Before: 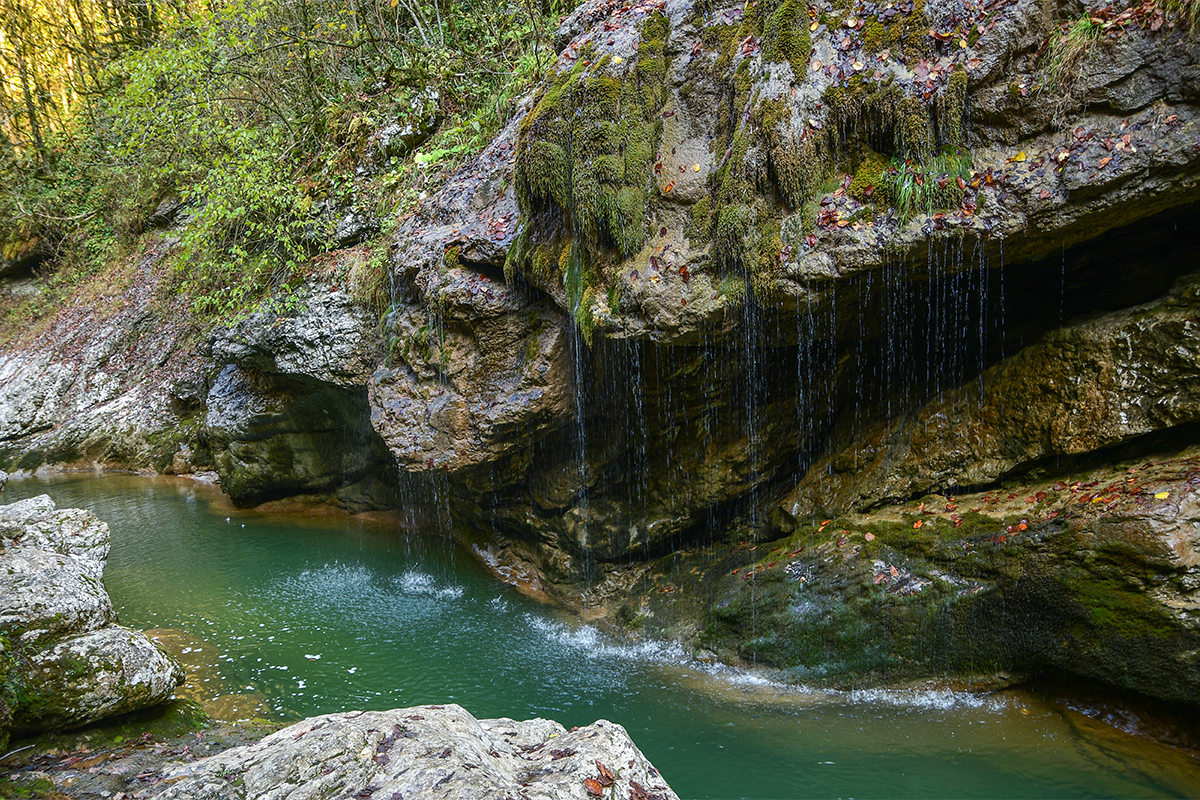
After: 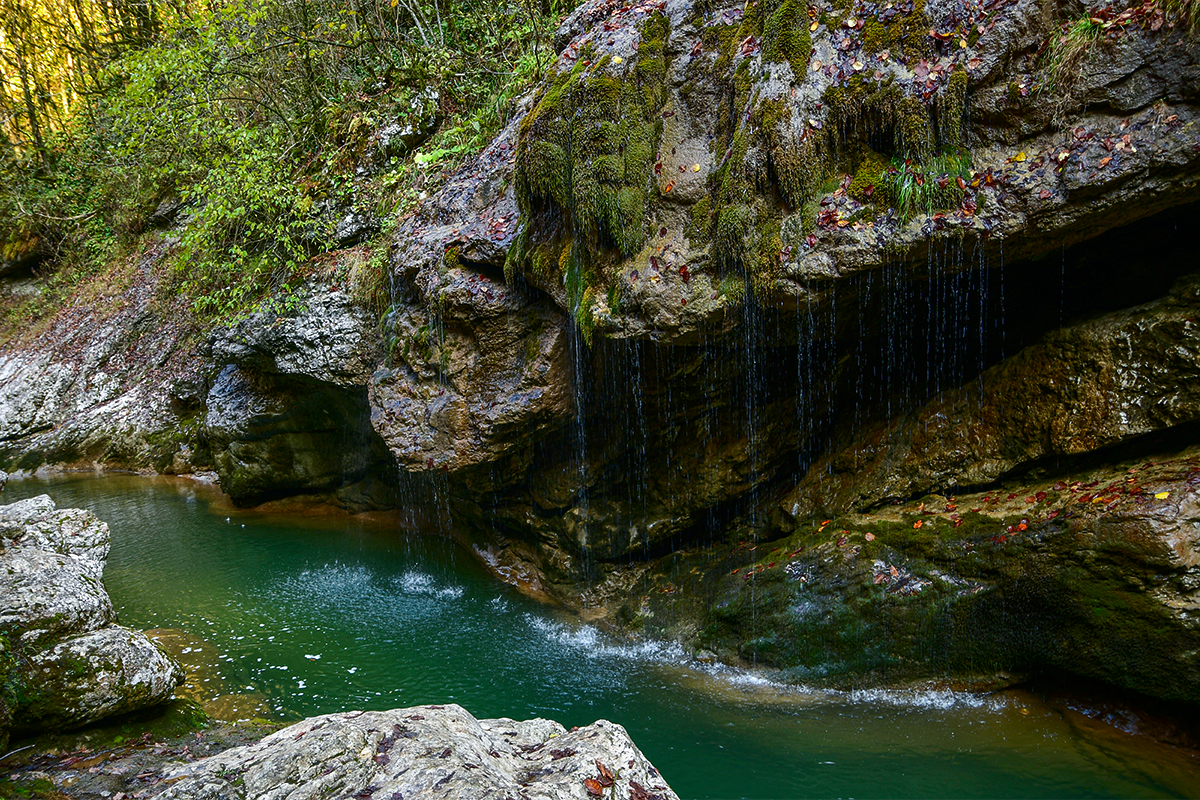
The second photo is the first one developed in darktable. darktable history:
contrast brightness saturation: contrast 0.067, brightness -0.15, saturation 0.12
